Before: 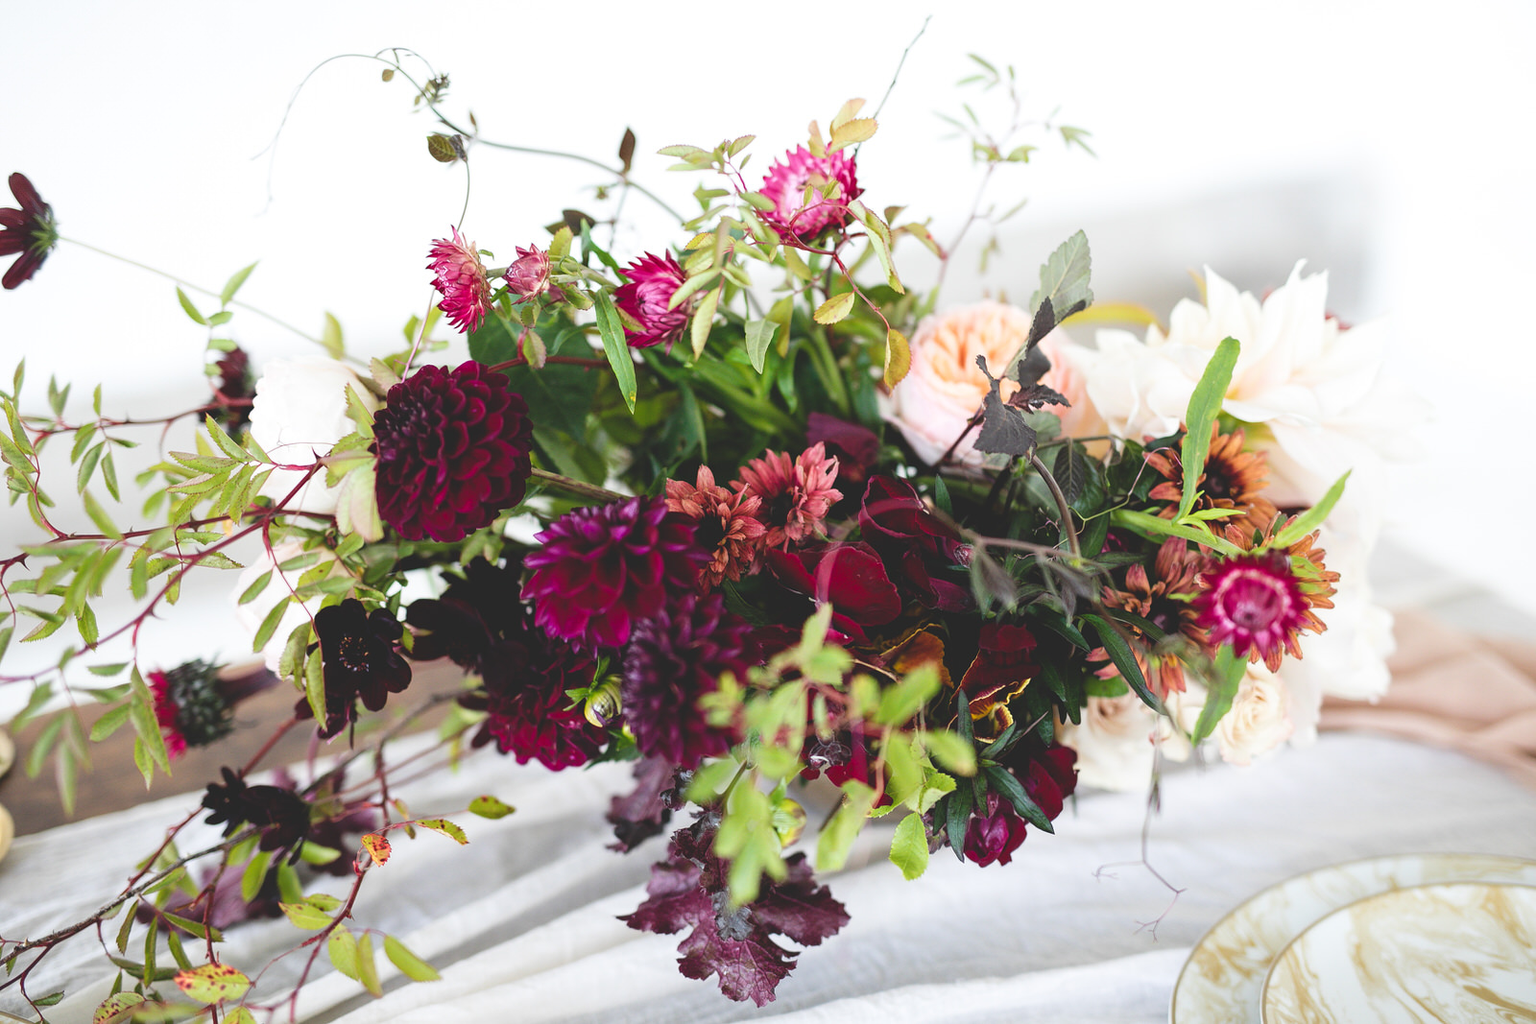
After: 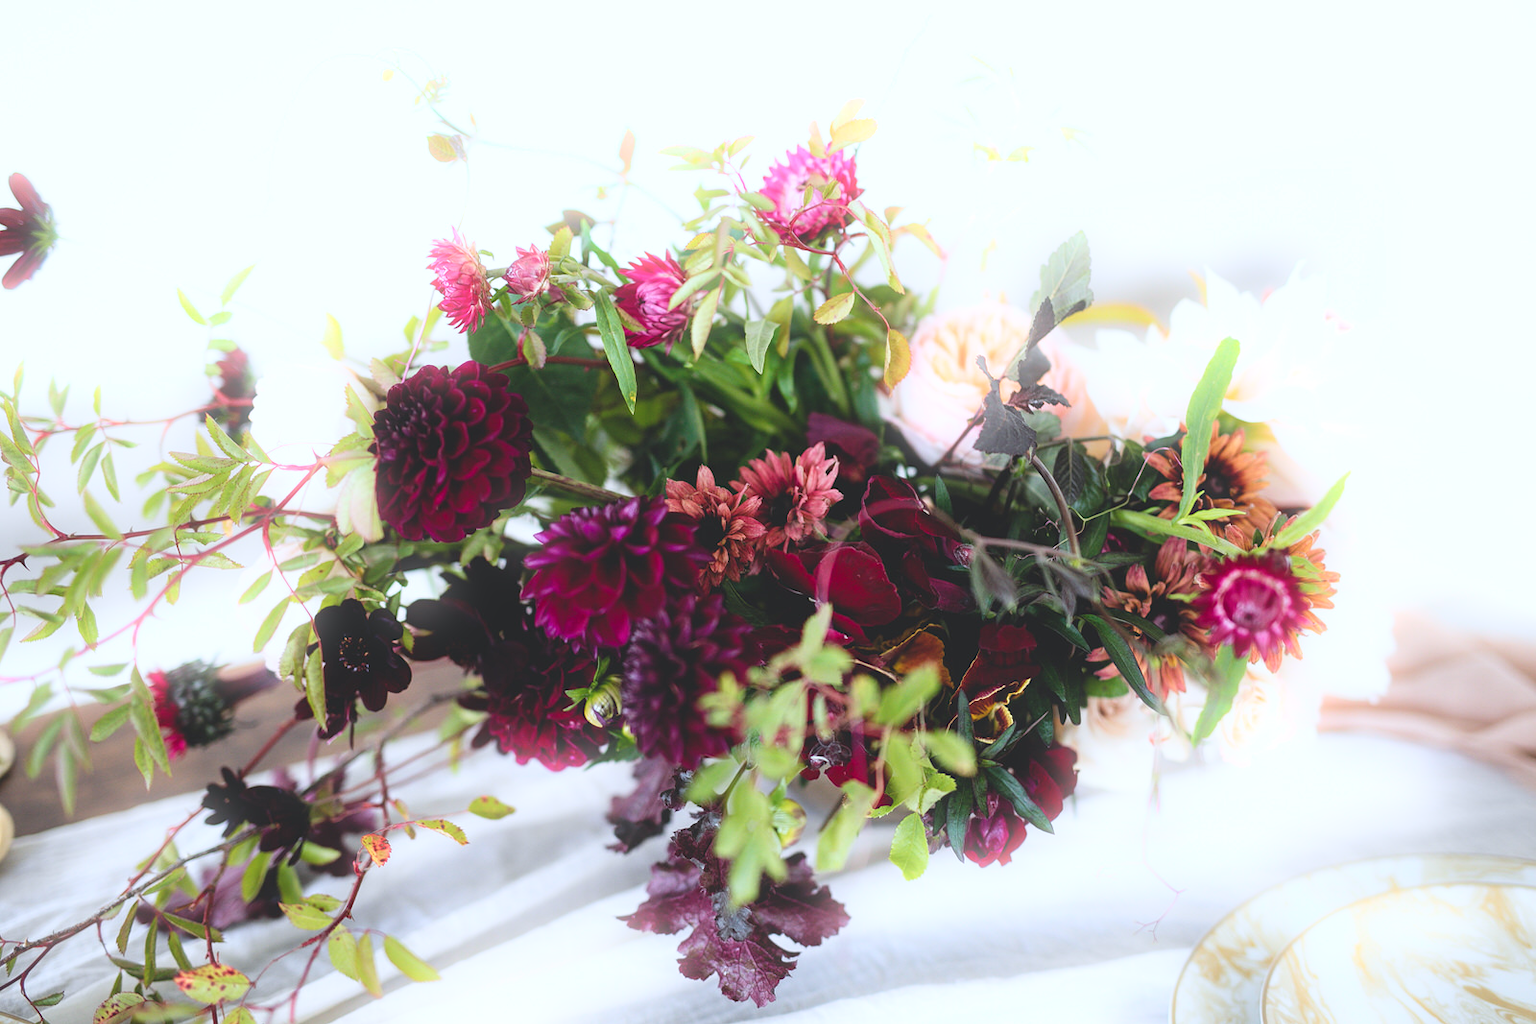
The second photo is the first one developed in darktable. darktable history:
color correction: highlights a* -0.772, highlights b* -8.92
bloom: size 5%, threshold 95%, strength 15%
